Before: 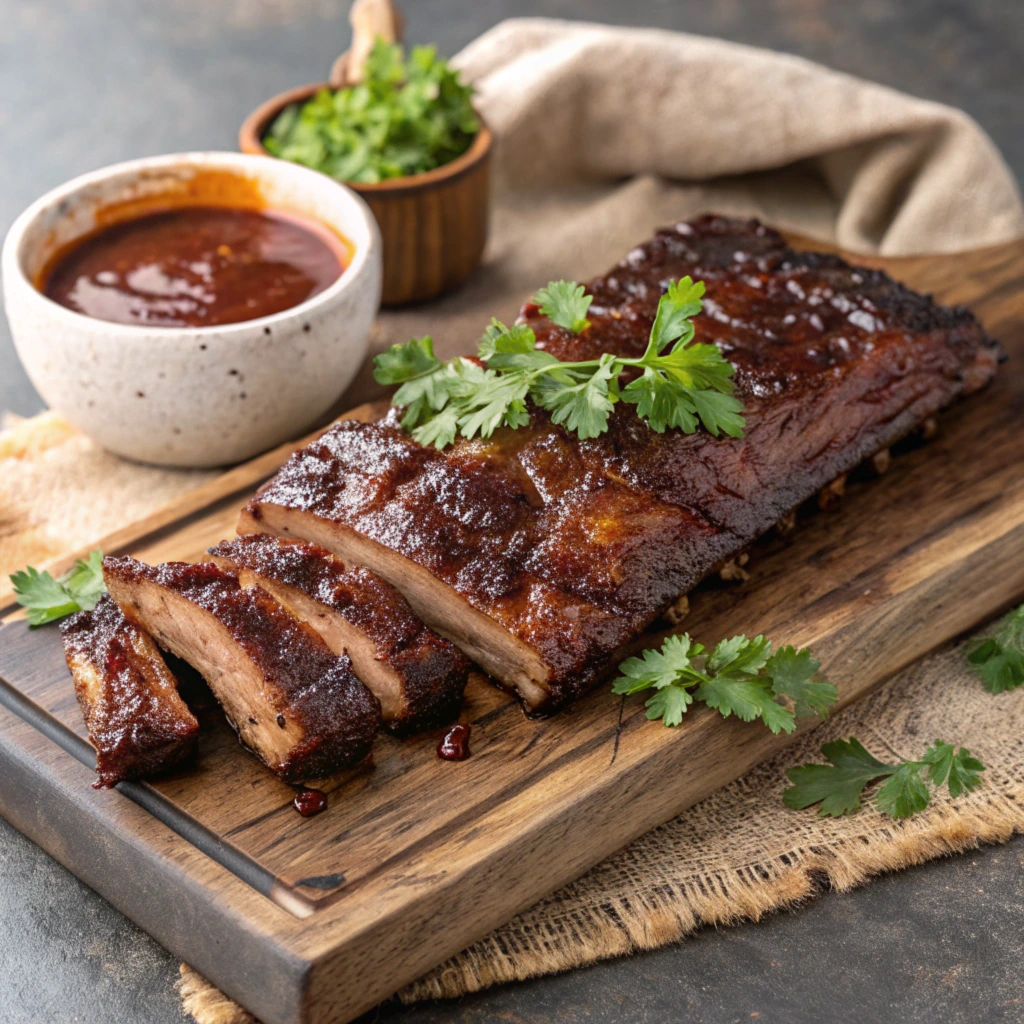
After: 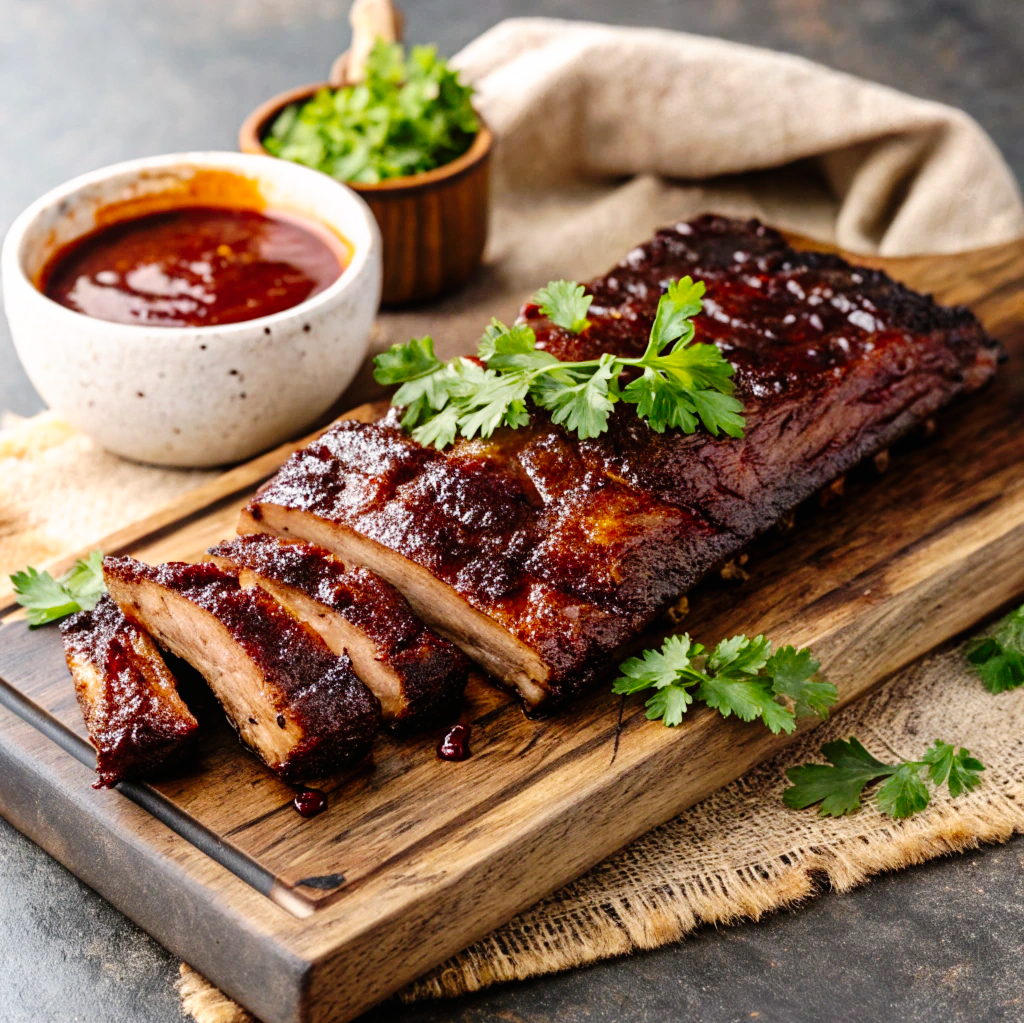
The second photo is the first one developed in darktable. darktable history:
crop: bottom 0.071%
tone curve: curves: ch0 [(0, 0) (0.003, 0.003) (0.011, 0.005) (0.025, 0.008) (0.044, 0.012) (0.069, 0.02) (0.1, 0.031) (0.136, 0.047) (0.177, 0.088) (0.224, 0.141) (0.277, 0.222) (0.335, 0.32) (0.399, 0.422) (0.468, 0.523) (0.543, 0.621) (0.623, 0.715) (0.709, 0.796) (0.801, 0.88) (0.898, 0.962) (1, 1)], preserve colors none
